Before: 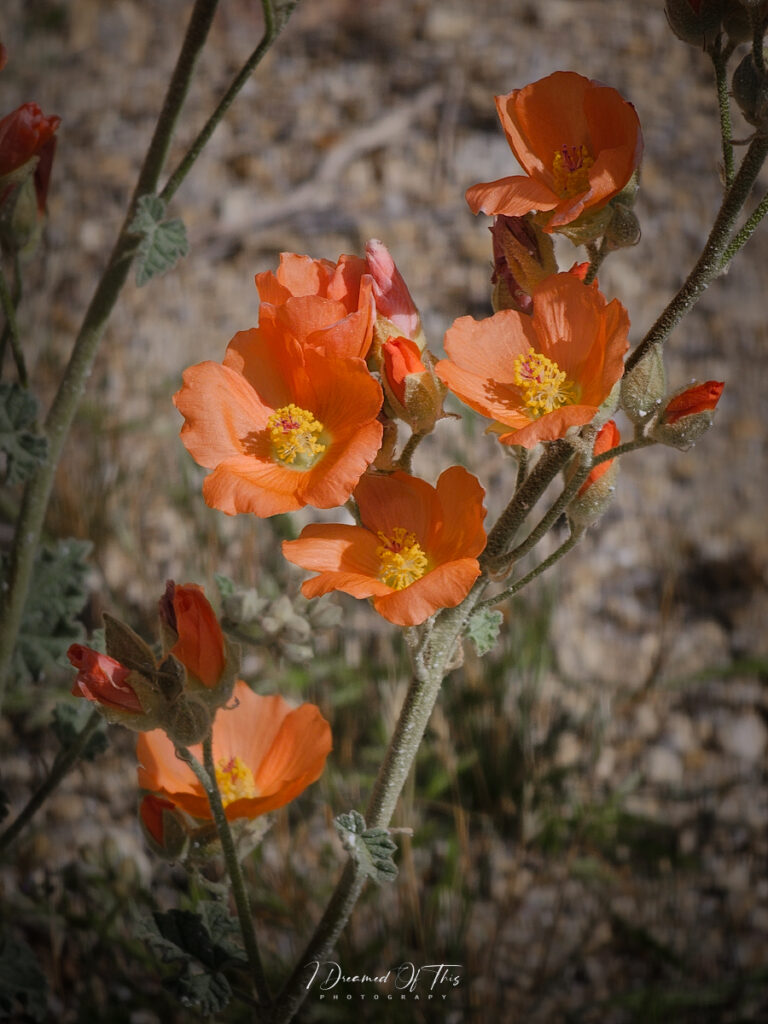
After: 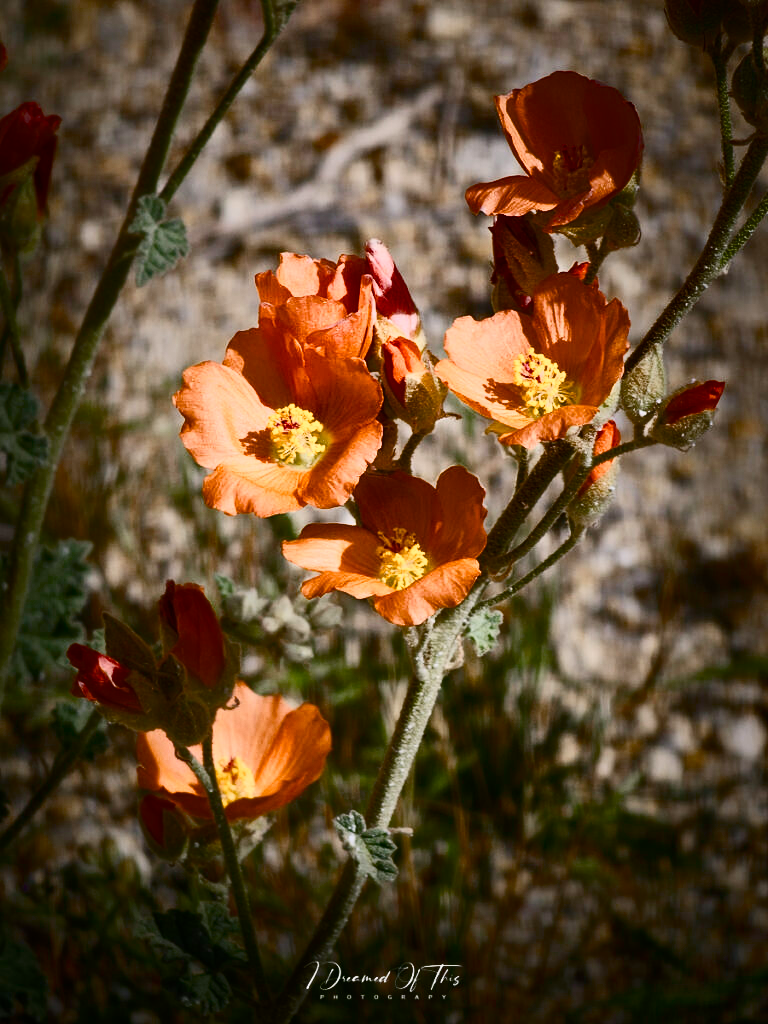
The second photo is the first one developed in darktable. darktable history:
color balance rgb: shadows lift › chroma 2.047%, shadows lift › hue 135.27°, linear chroma grading › global chroma 20.178%, perceptual saturation grading › global saturation 20%, perceptual saturation grading › highlights -50.085%, perceptual saturation grading › shadows 30.787%, saturation formula JzAzBz (2021)
contrast brightness saturation: contrast 0.389, brightness 0.112
